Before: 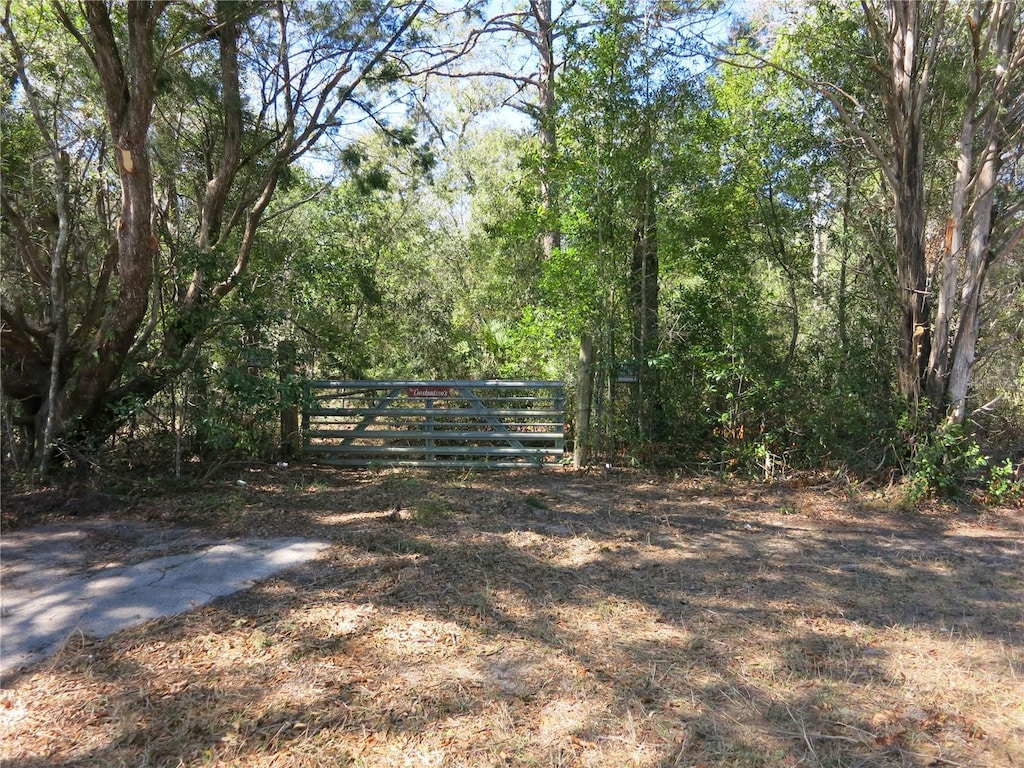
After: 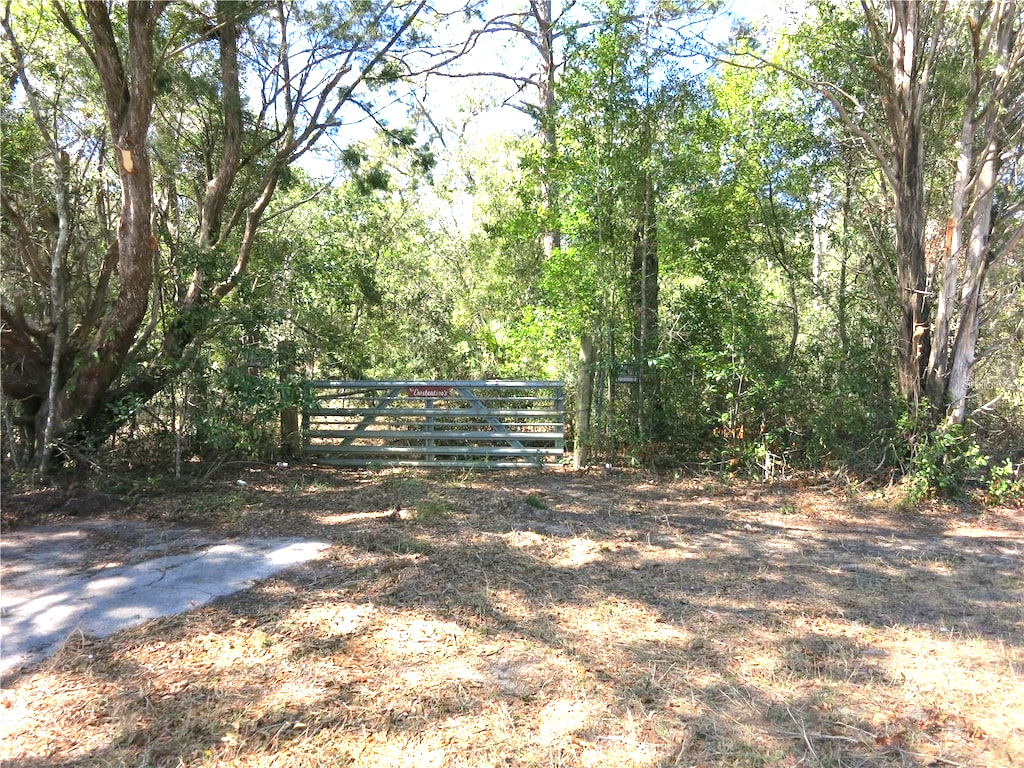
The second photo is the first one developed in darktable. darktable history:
exposure: black level correction -0.001, exposure 0.906 EV, compensate exposure bias true, compensate highlight preservation false
